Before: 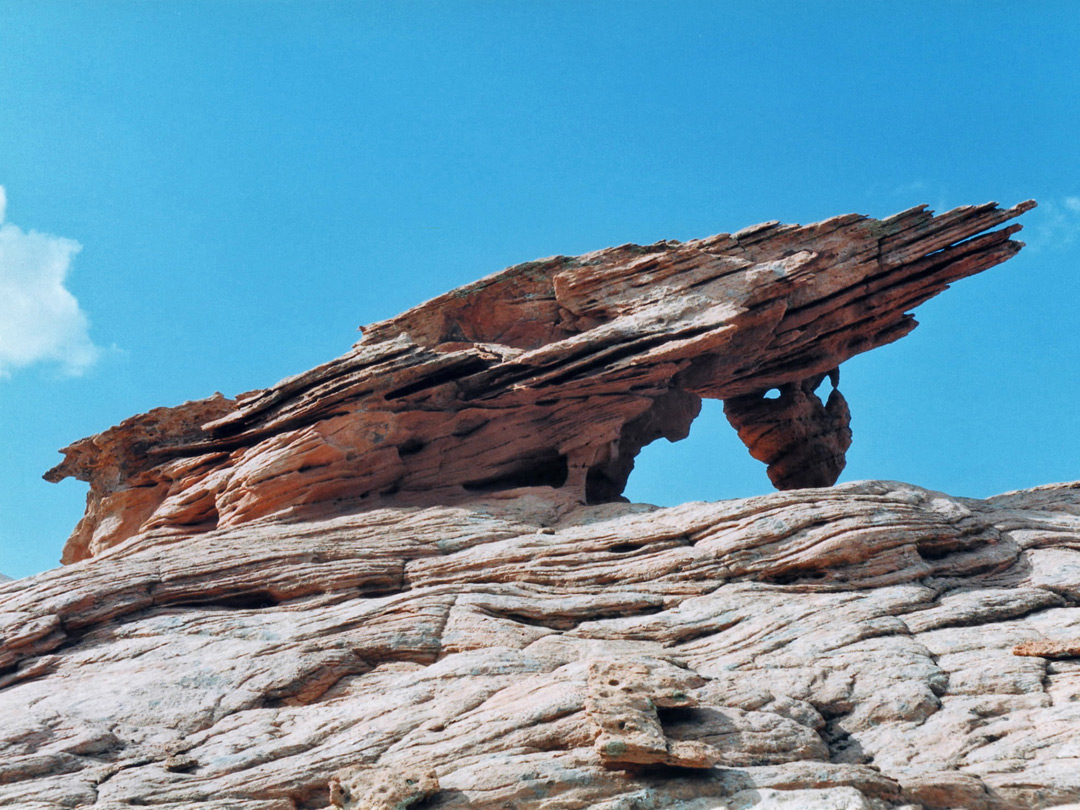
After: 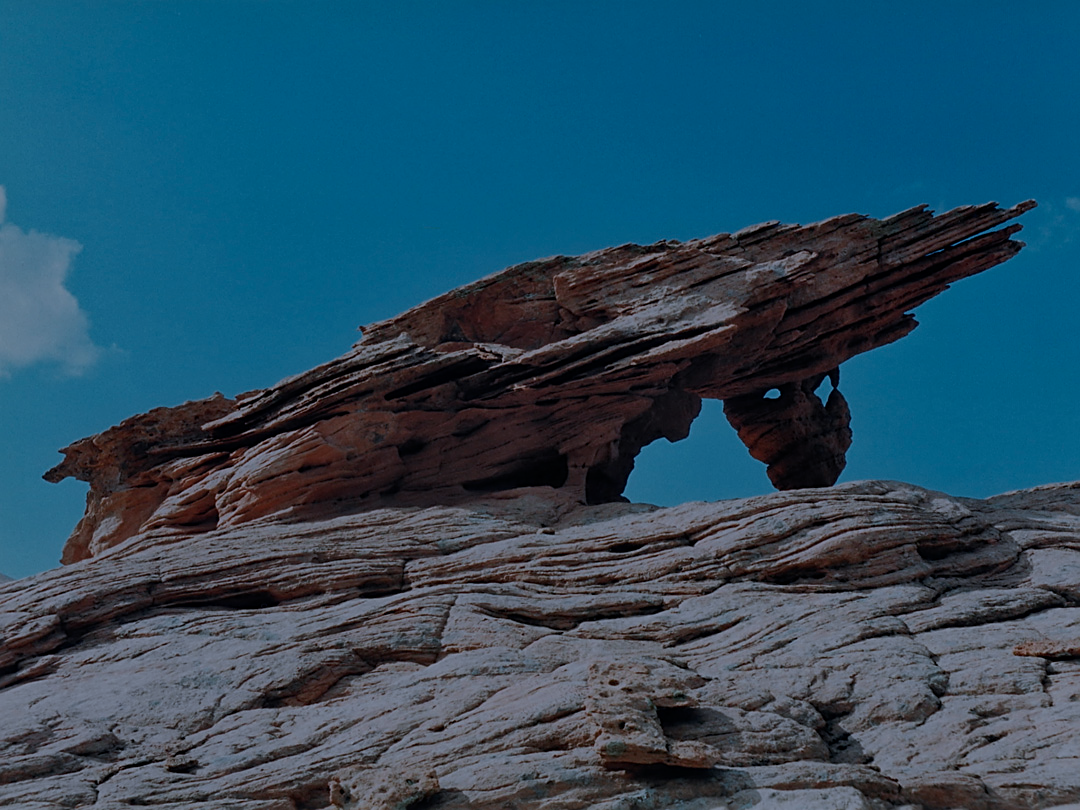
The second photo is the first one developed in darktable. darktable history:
sharpen: on, module defaults
exposure: exposure -1.987 EV, compensate highlight preservation false
color correction: highlights a* -1.91, highlights b* -18.39
